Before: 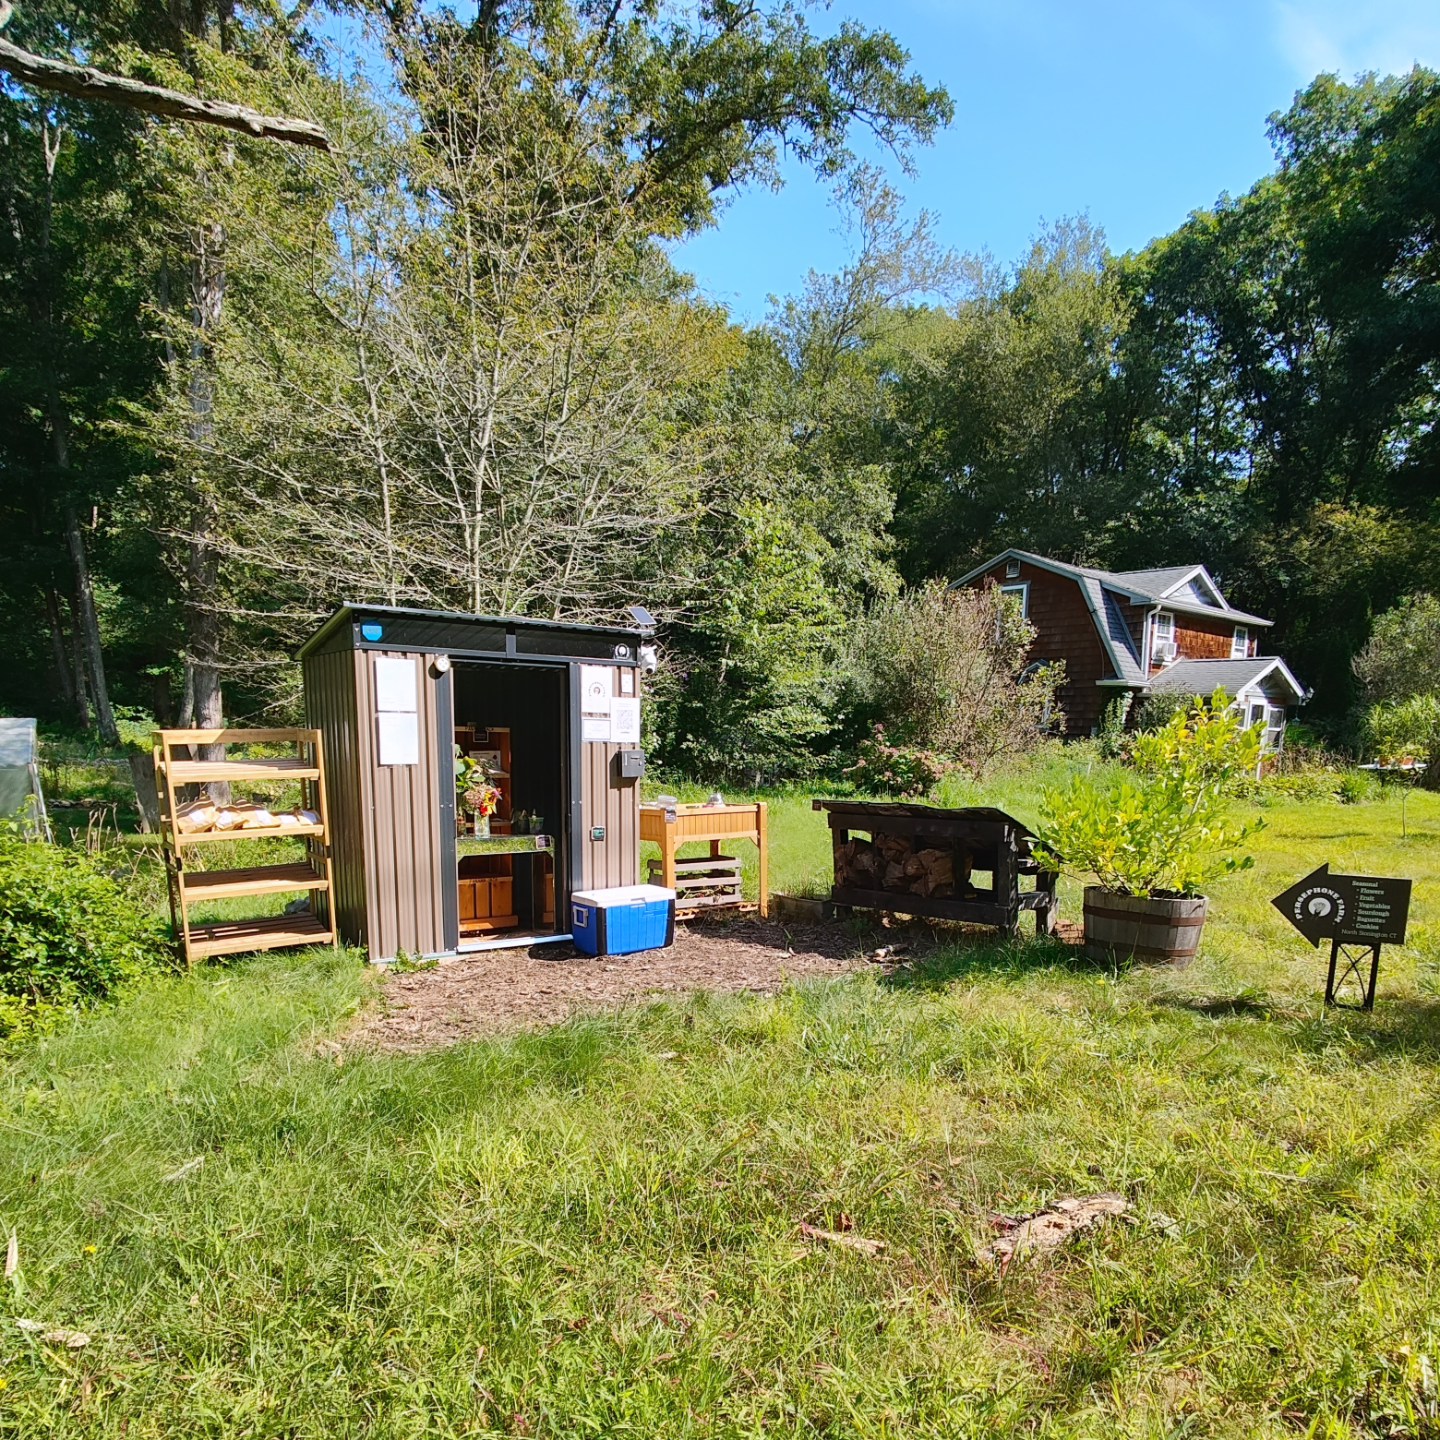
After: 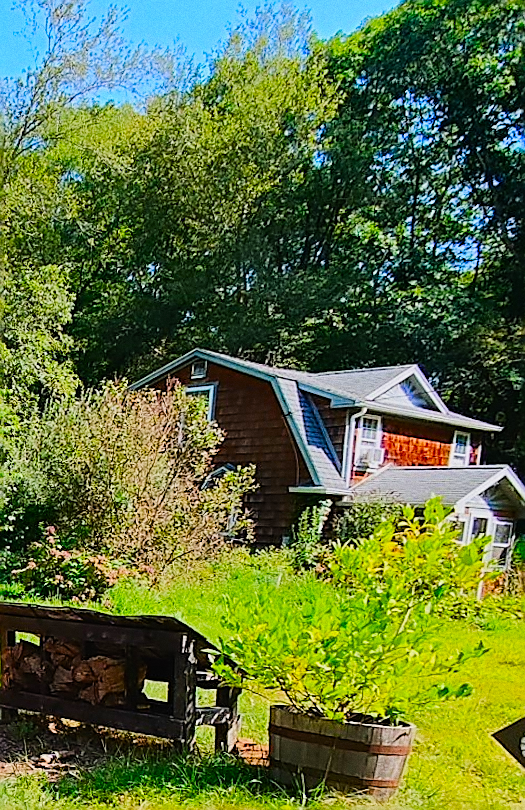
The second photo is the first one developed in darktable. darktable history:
rotate and perspective: rotation 1.69°, lens shift (vertical) -0.023, lens shift (horizontal) -0.291, crop left 0.025, crop right 0.988, crop top 0.092, crop bottom 0.842
sharpen: radius 1.4, amount 1.25, threshold 0.7
color correction: saturation 1.8
exposure: black level correction -0.002, exposure 0.54 EV, compensate highlight preservation false
crop and rotate: left 49.936%, top 10.094%, right 13.136%, bottom 24.256%
filmic rgb: black relative exposure -7.65 EV, white relative exposure 4.56 EV, hardness 3.61
grain: coarseness 0.09 ISO
